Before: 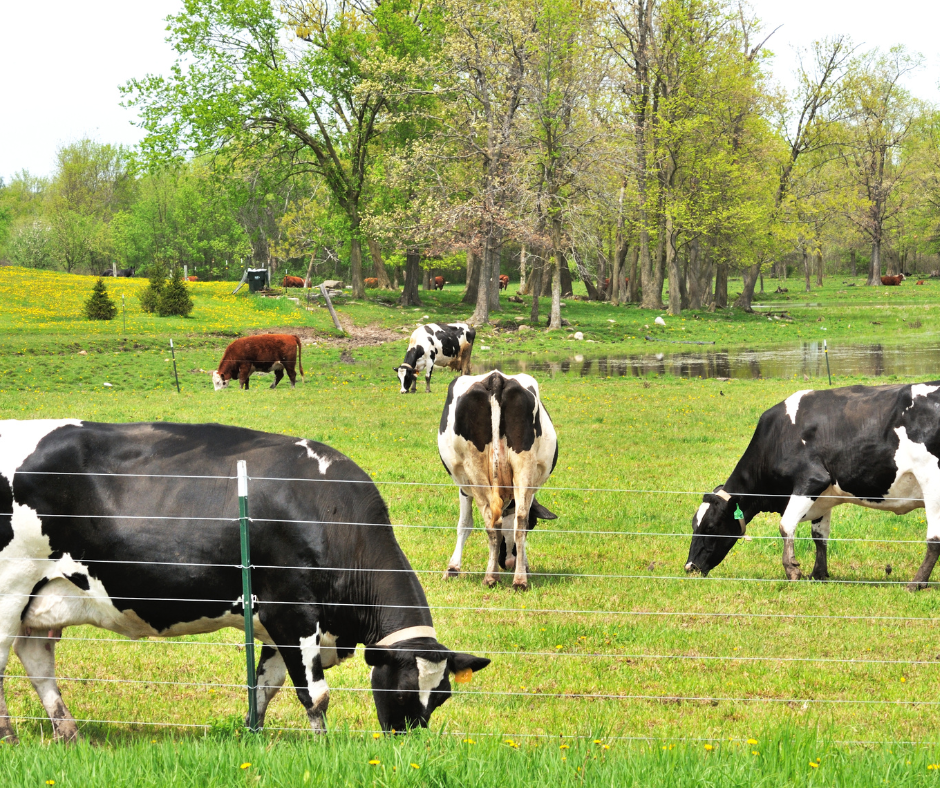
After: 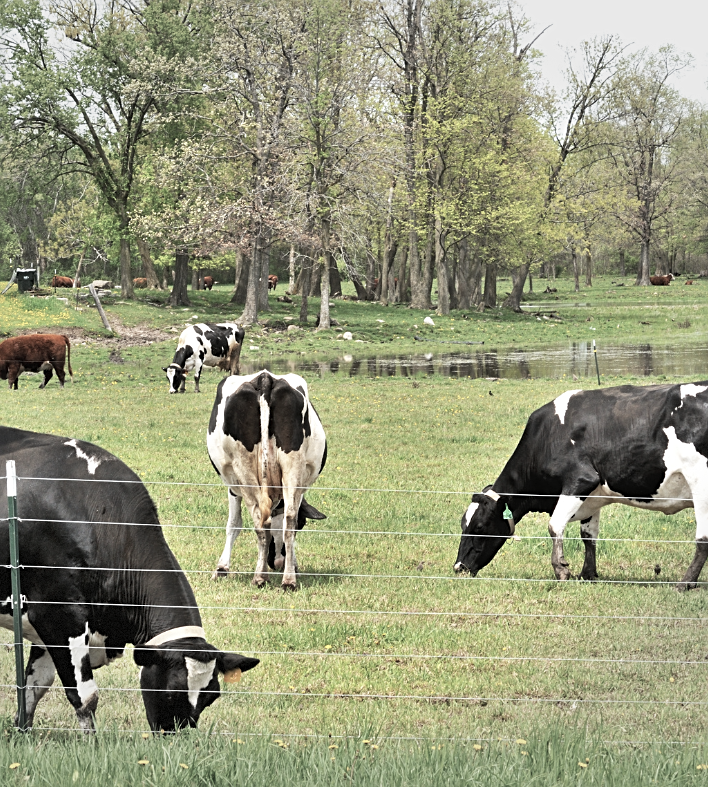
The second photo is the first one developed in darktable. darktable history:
vignetting: fall-off start 91%, fall-off radius 39.39%, brightness -0.182, saturation -0.3, width/height ratio 1.219, shape 1.3, dithering 8-bit output, unbound false
color zones: curves: ch1 [(0, 0.292) (0.001, 0.292) (0.2, 0.264) (0.4, 0.248) (0.6, 0.248) (0.8, 0.264) (0.999, 0.292) (1, 0.292)]
crop and rotate: left 24.6%
sharpen: radius 2.167, amount 0.381, threshold 0
base curve: preserve colors none
